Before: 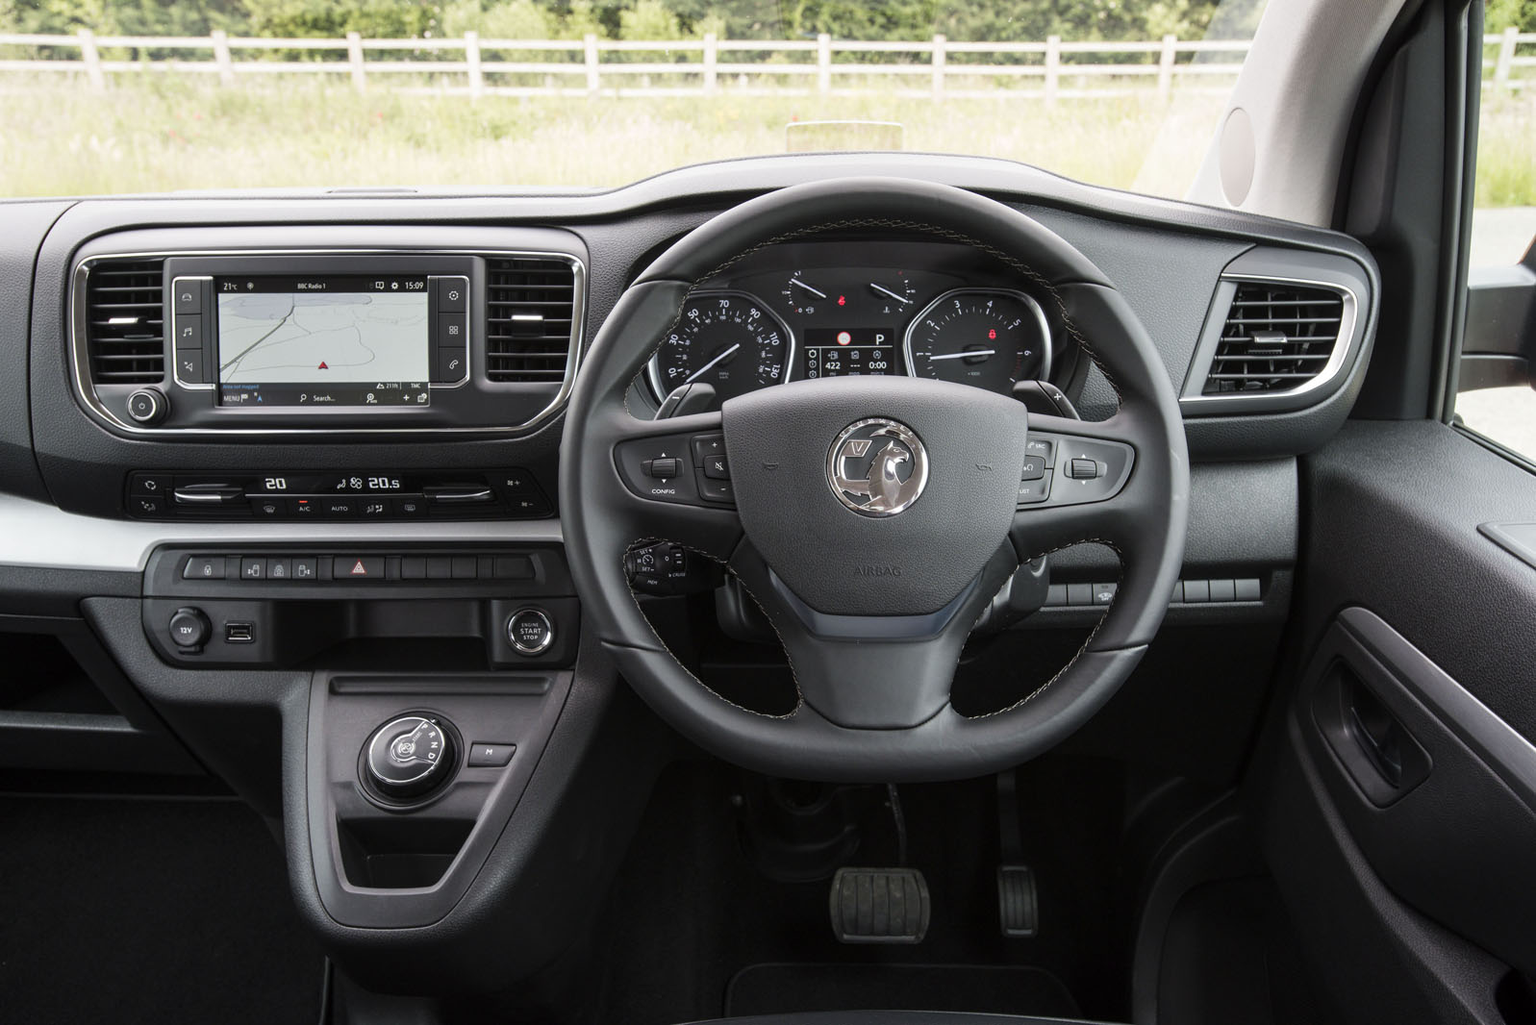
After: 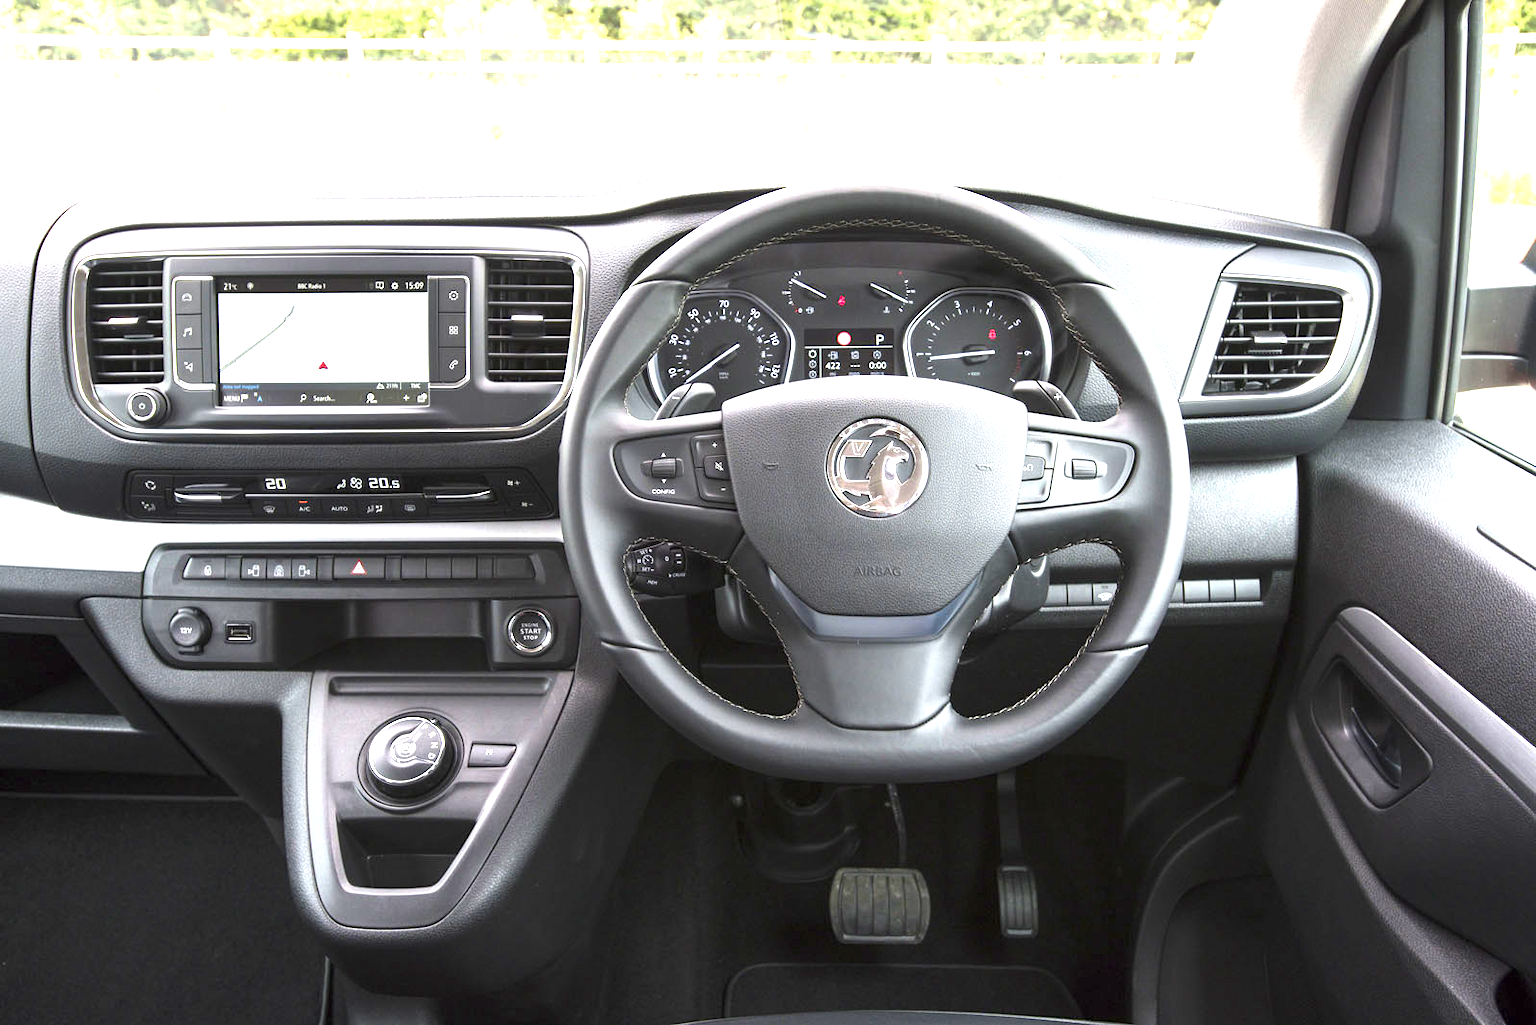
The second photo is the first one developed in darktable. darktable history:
color balance rgb: linear chroma grading › shadows -8%, linear chroma grading › global chroma 10%, perceptual saturation grading › global saturation 2%, perceptual saturation grading › highlights -2%, perceptual saturation grading › mid-tones 4%, perceptual saturation grading › shadows 8%, perceptual brilliance grading › global brilliance 2%, perceptual brilliance grading › highlights -4%, global vibrance 16%, saturation formula JzAzBz (2021)
exposure: black level correction 0, exposure 1.45 EV, compensate exposure bias true, compensate highlight preservation false
